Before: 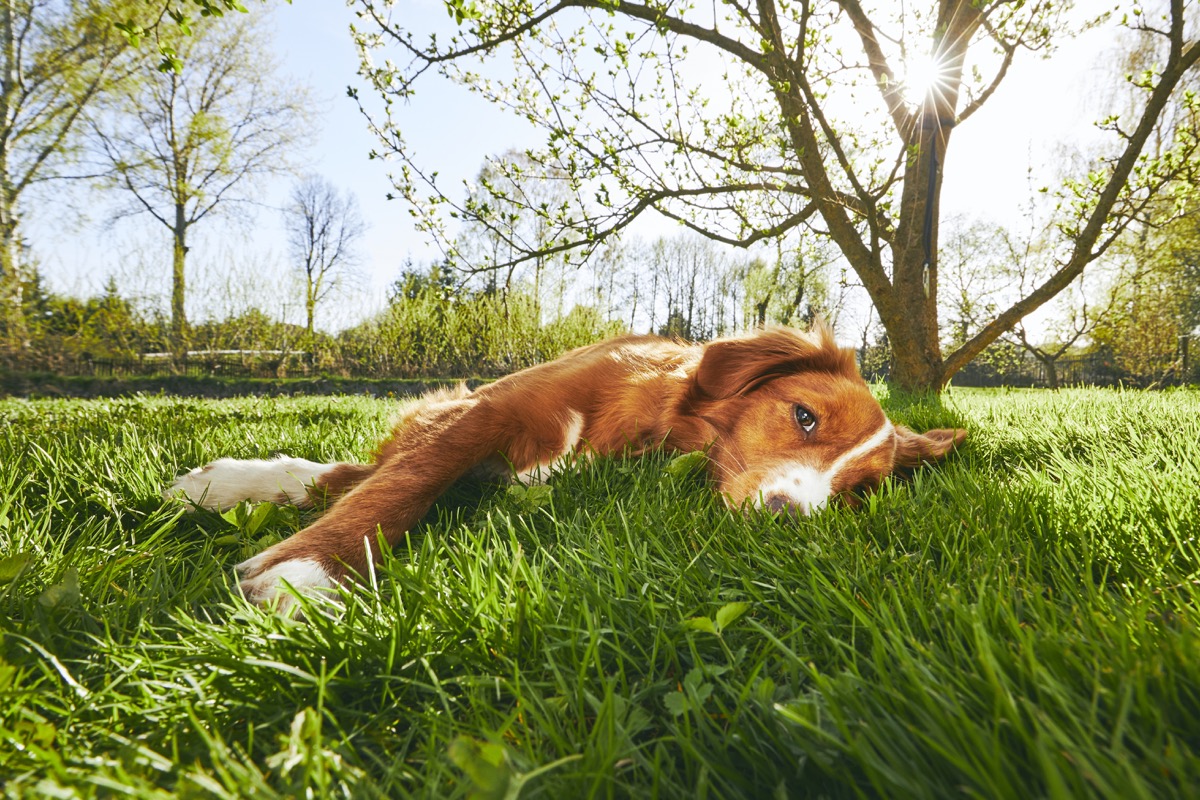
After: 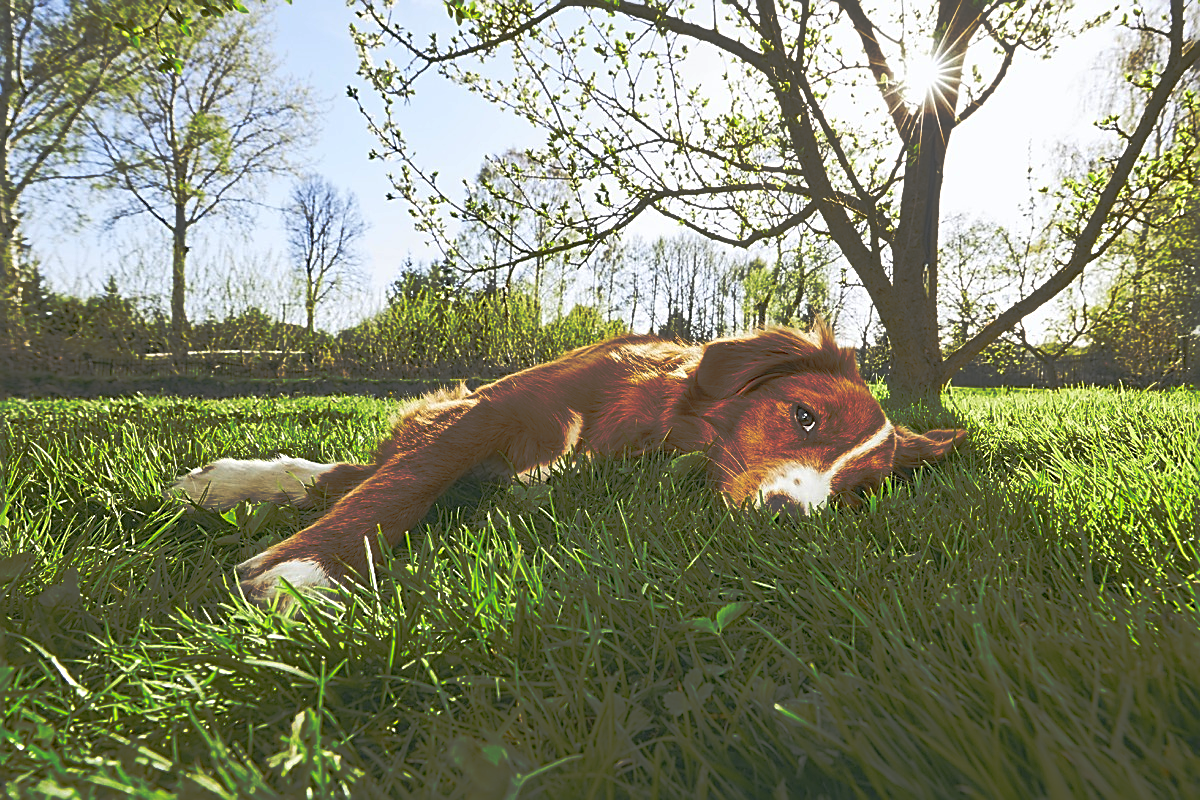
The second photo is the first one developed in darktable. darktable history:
sharpen: amount 0.75
tone curve: curves: ch0 [(0, 0) (0.003, 0.032) (0.53, 0.368) (0.901, 0.866) (1, 1)], preserve colors none
